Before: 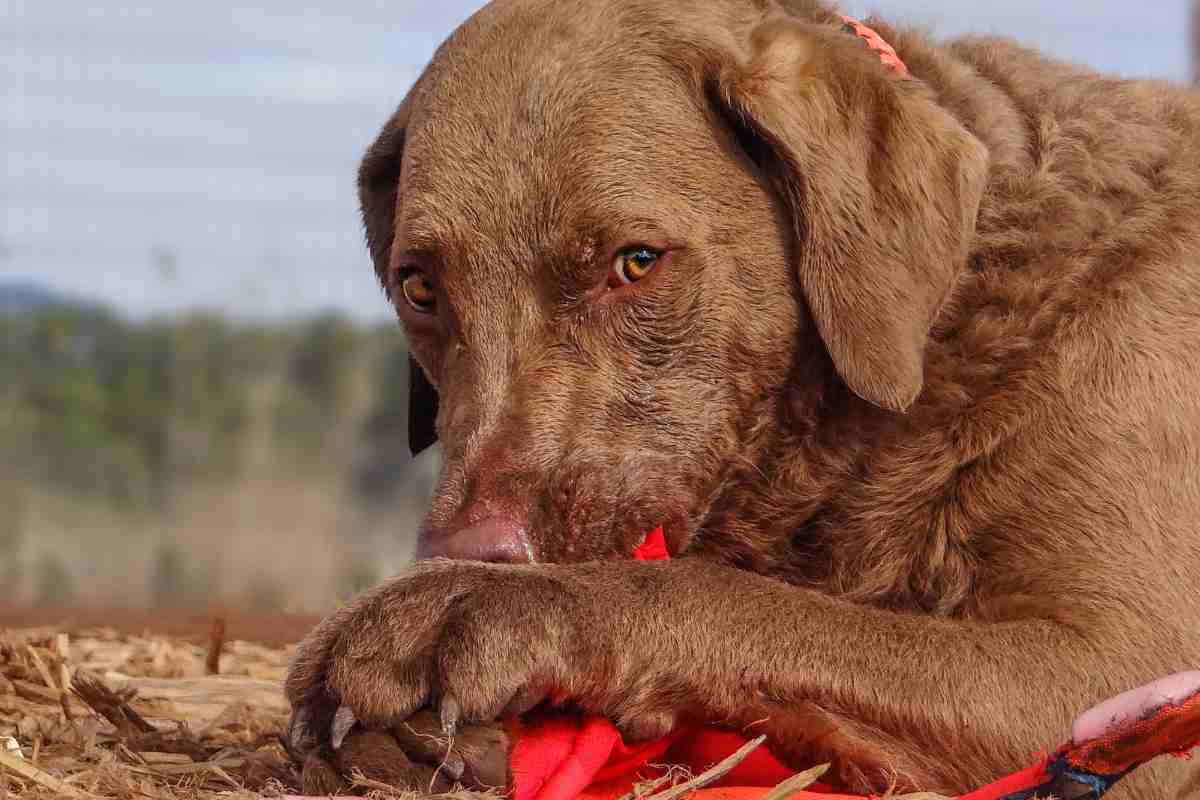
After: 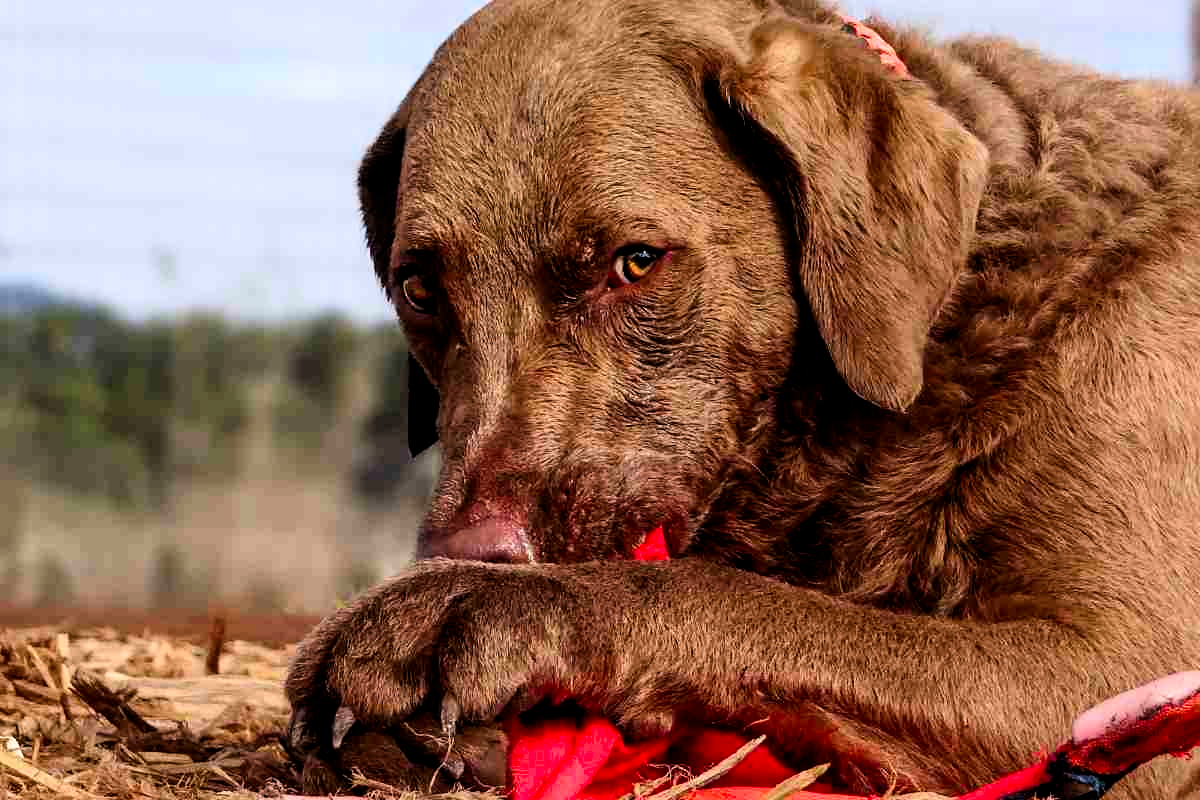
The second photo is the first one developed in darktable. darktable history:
filmic rgb: black relative exposure -3.64 EV, white relative exposure 2.44 EV, hardness 3.29
contrast brightness saturation: contrast 0.18, saturation 0.3
